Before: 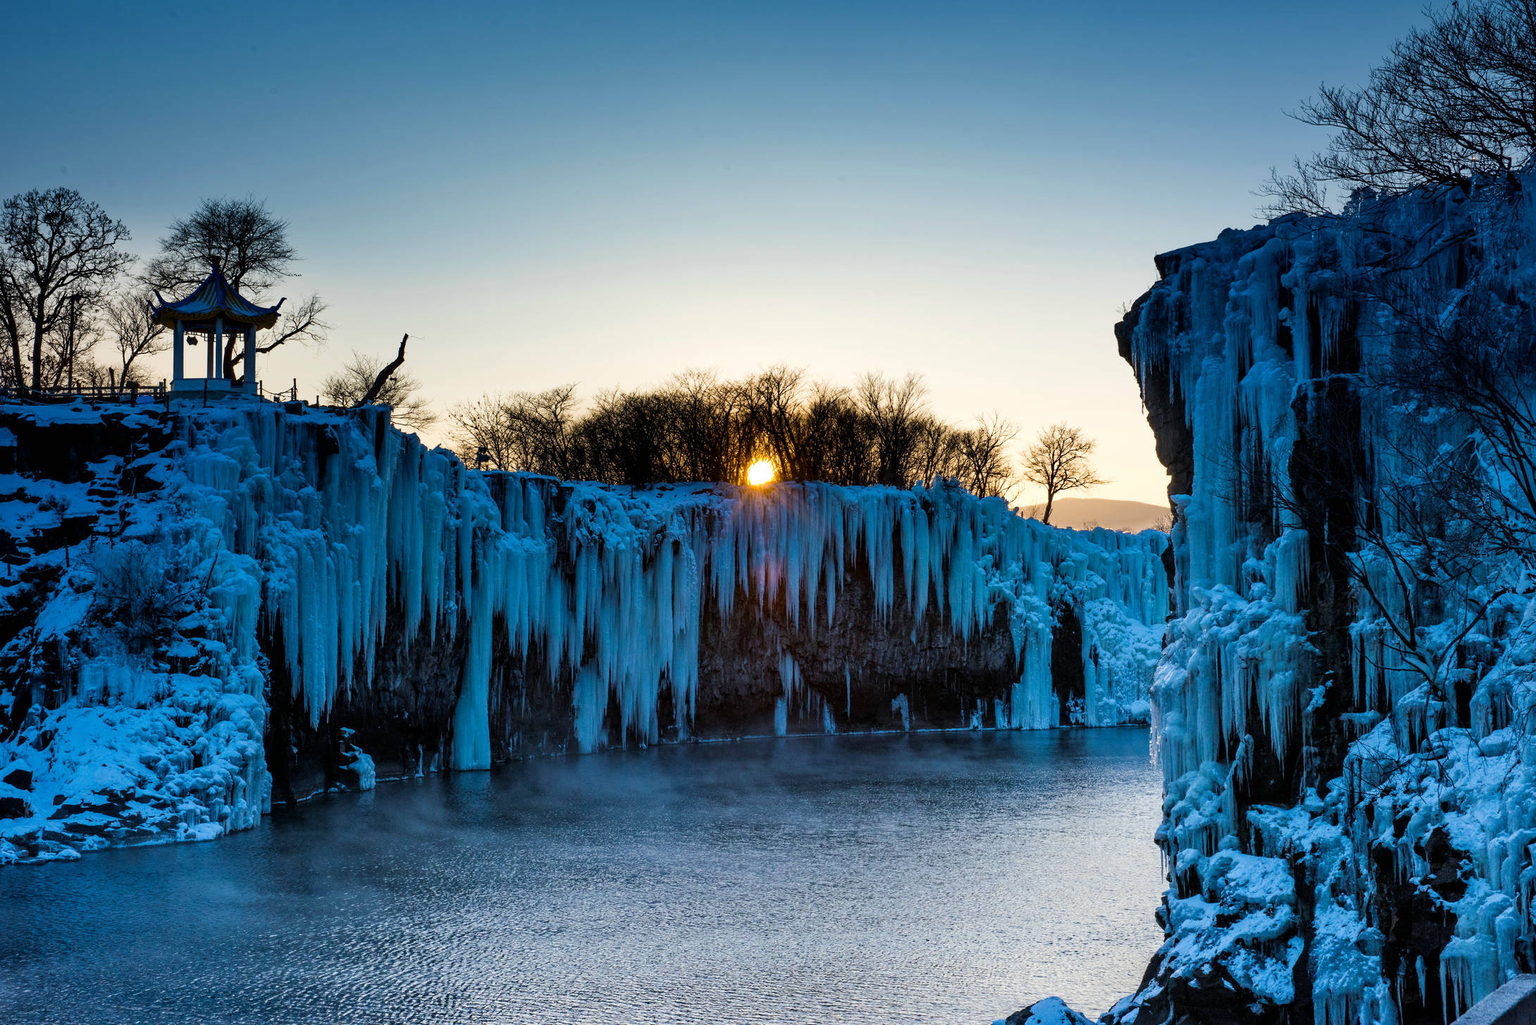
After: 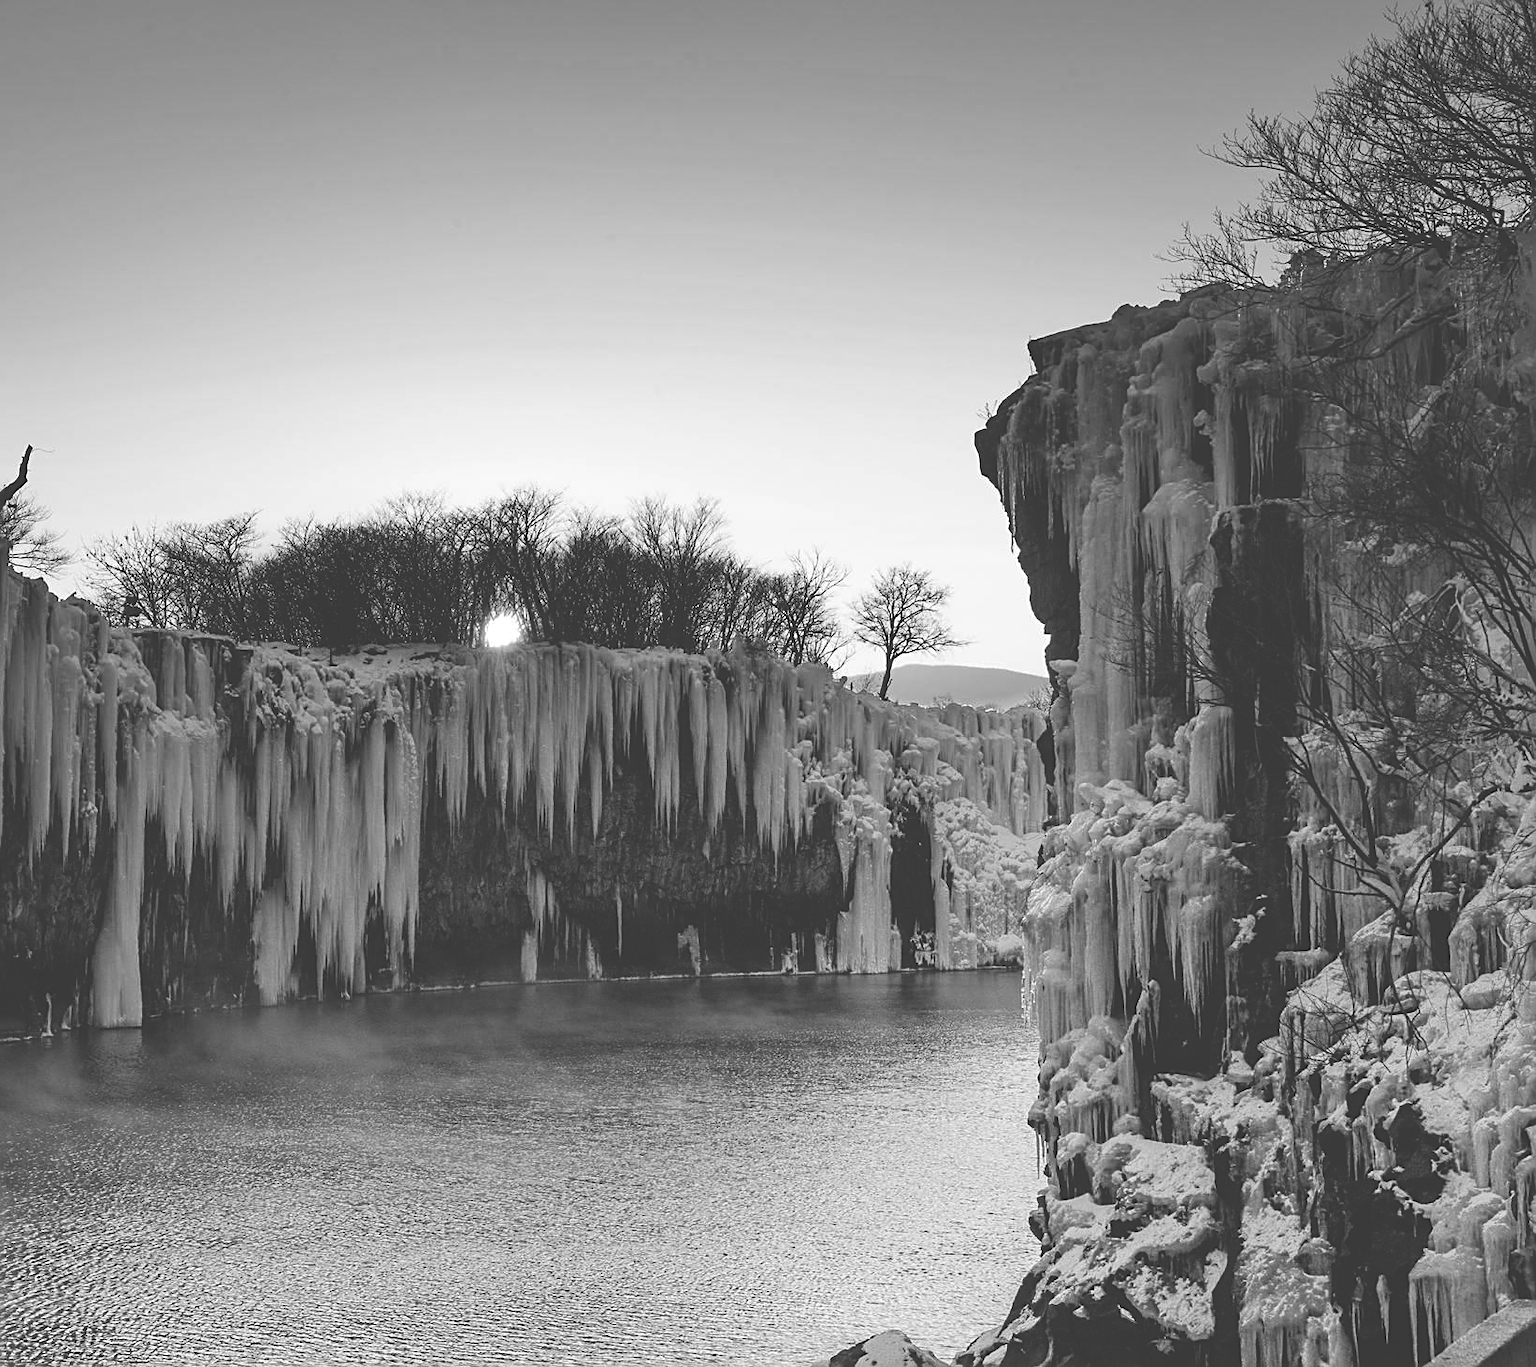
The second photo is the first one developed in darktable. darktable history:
sharpen: on, module defaults
crop and rotate: left 25.016%
color calibration: output gray [0.22, 0.42, 0.37, 0], gray › normalize channels true, illuminant as shot in camera, x 0.358, y 0.373, temperature 4628.91 K, gamut compression 0.005
exposure: black level correction -0.042, exposure 0.065 EV, compensate exposure bias true, compensate highlight preservation false
